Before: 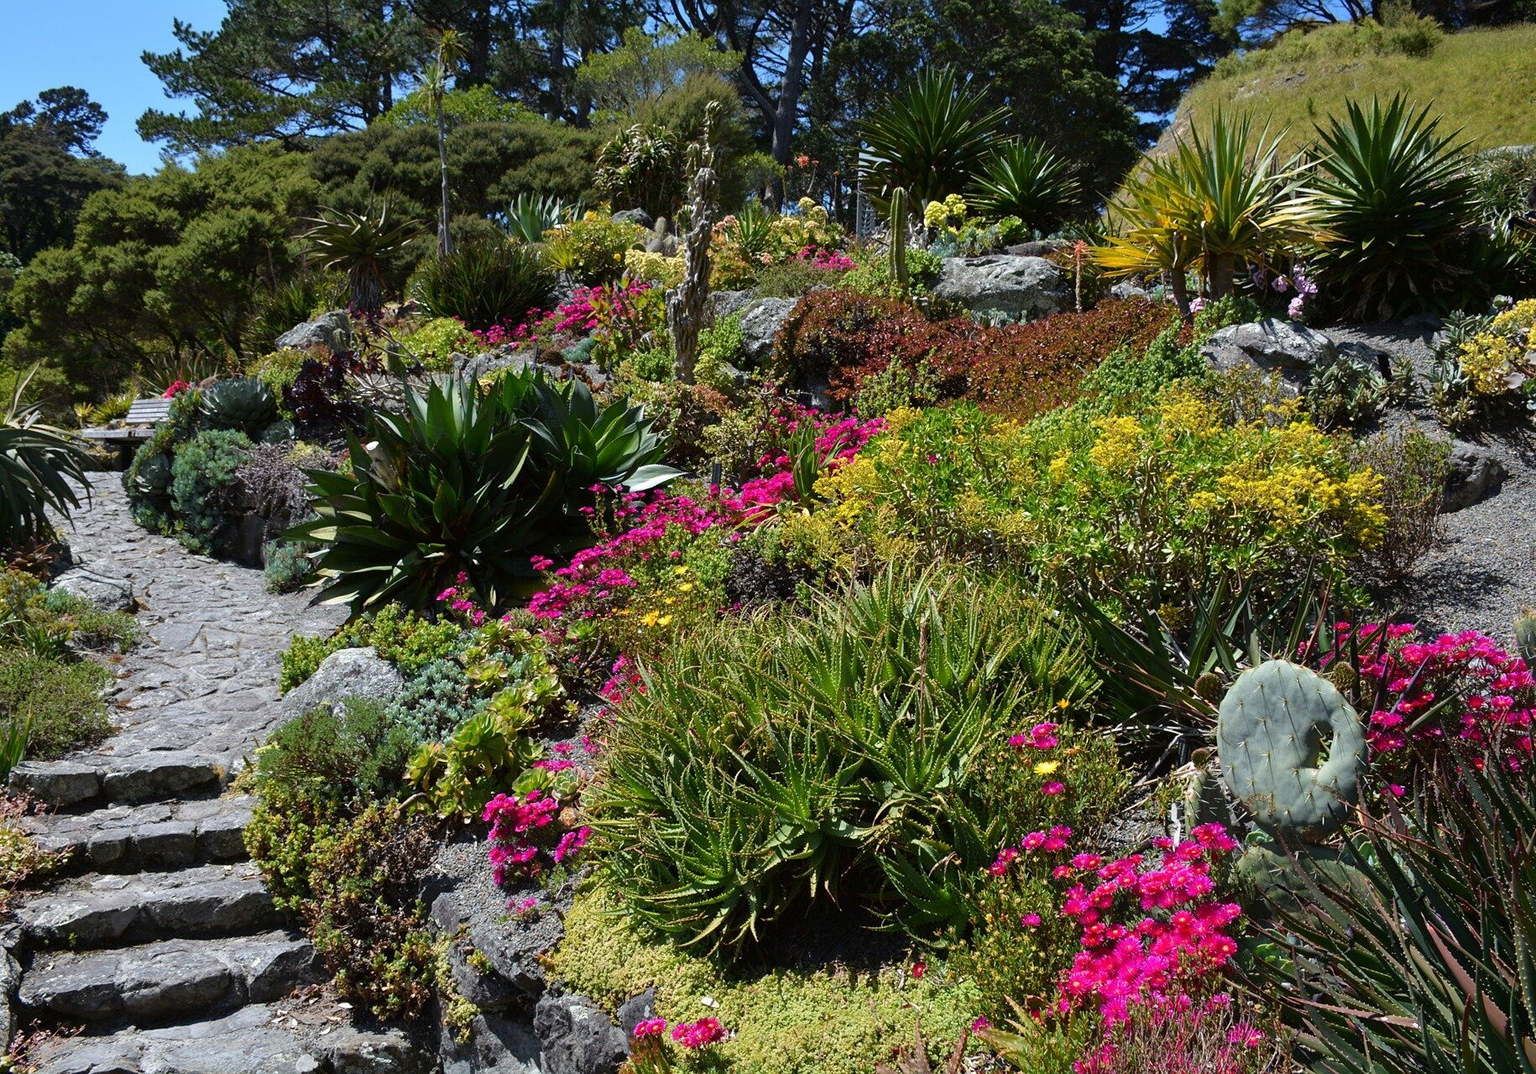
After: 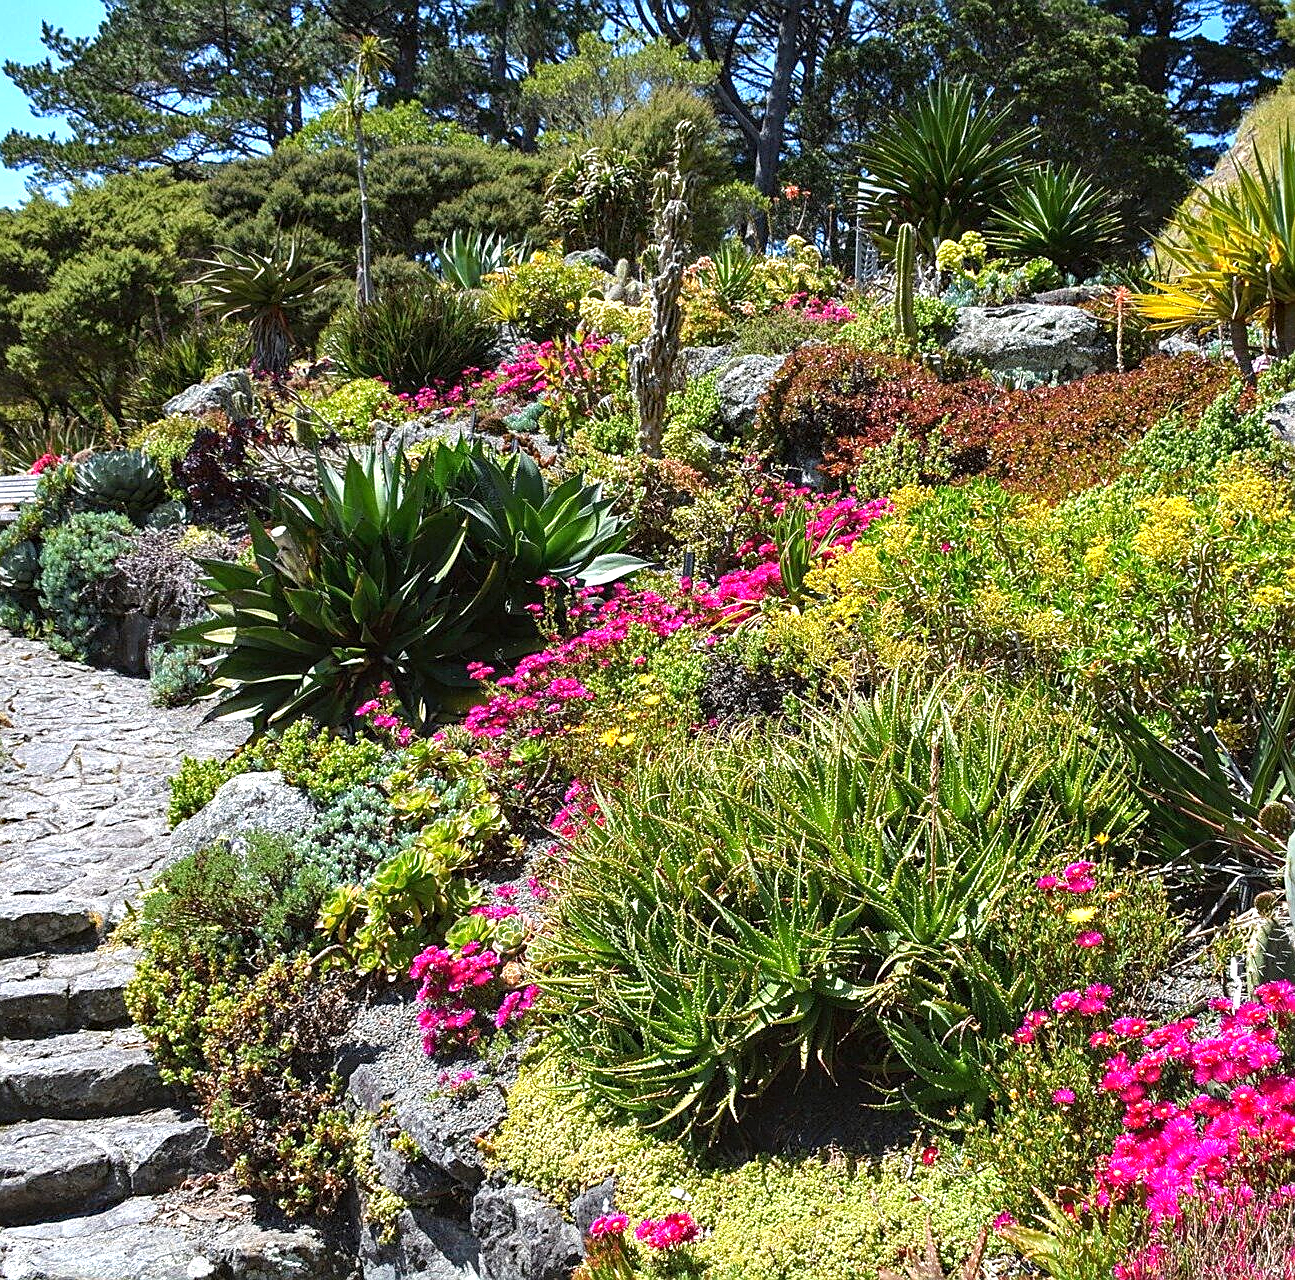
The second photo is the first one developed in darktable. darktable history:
haze removal: compatibility mode true, adaptive false
crop and rotate: left 9.061%, right 20.142%
sharpen: on, module defaults
local contrast: on, module defaults
exposure: exposure 0.943 EV, compensate highlight preservation false
